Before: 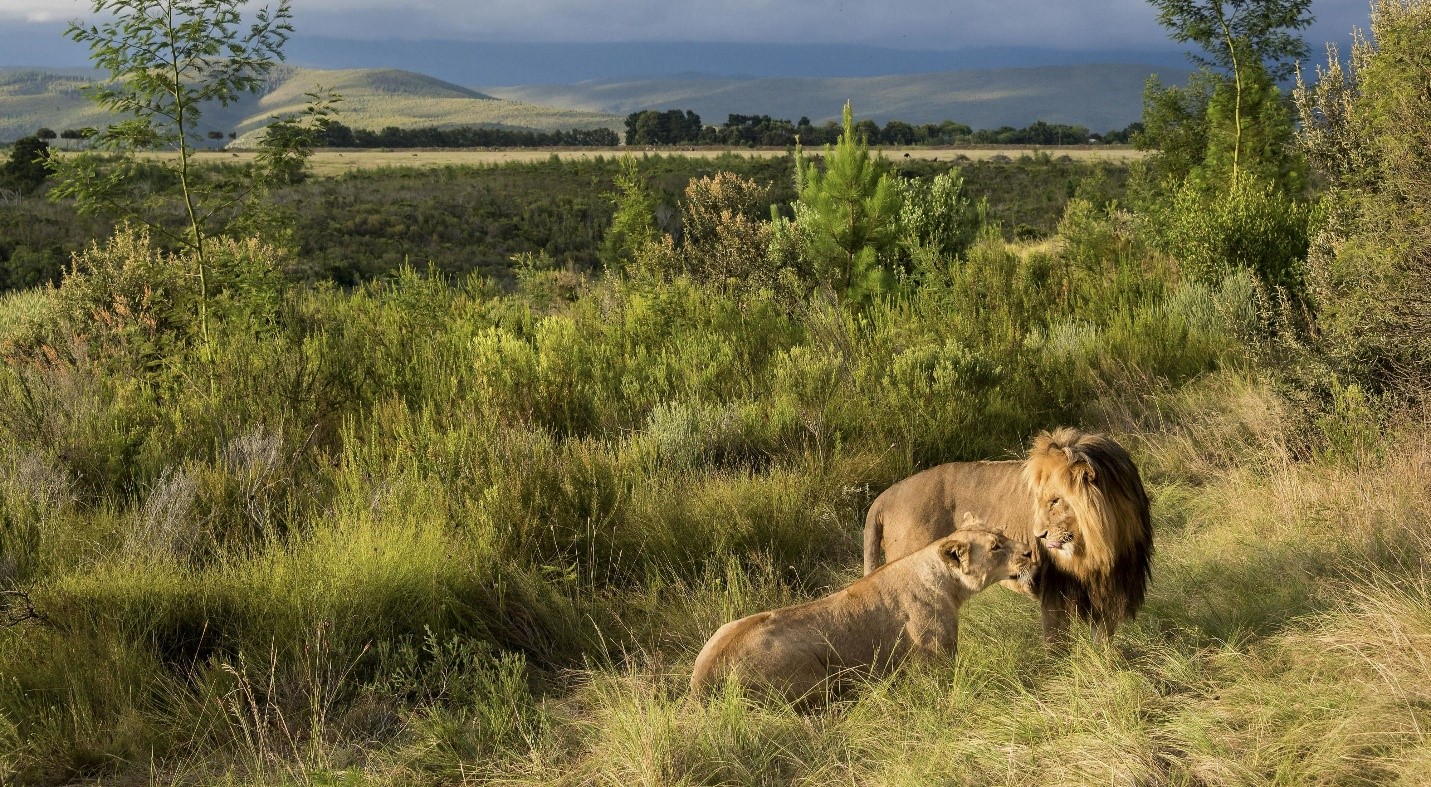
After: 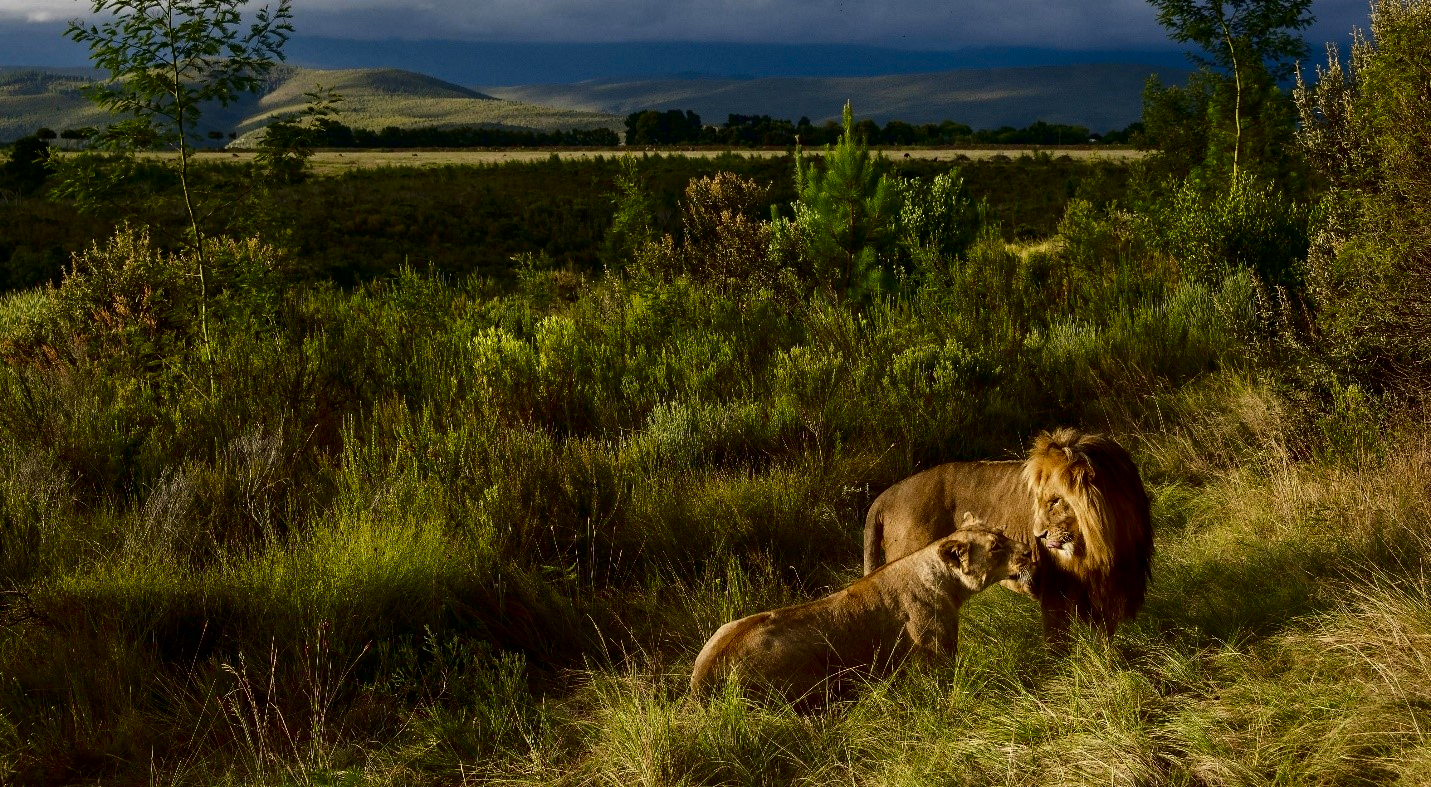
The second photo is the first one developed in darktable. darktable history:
contrast brightness saturation: contrast 0.09, brightness -0.59, saturation 0.17
exposure: black level correction 0.002, exposure 0.15 EV, compensate highlight preservation false
